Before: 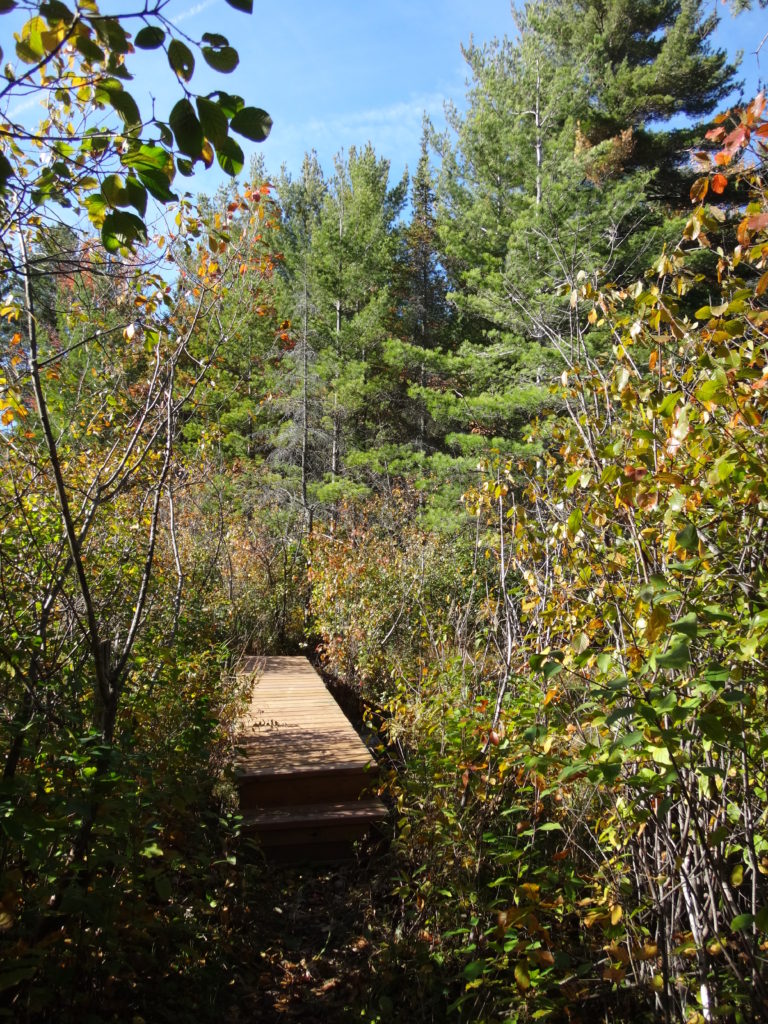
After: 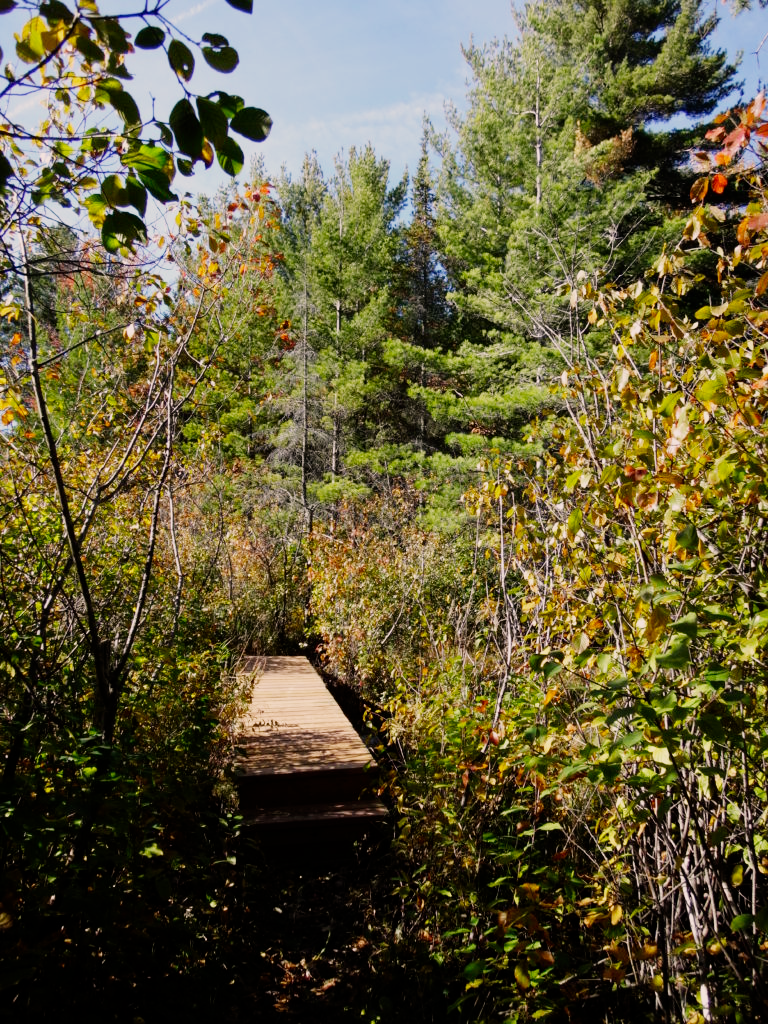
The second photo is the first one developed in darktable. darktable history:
color correction: highlights a* 5.92, highlights b* 4.78
filmic rgb: black relative exposure -16 EV, white relative exposure 5.3 EV, hardness 5.92, contrast 1.24, preserve chrominance no, color science v3 (2019), use custom middle-gray values true
